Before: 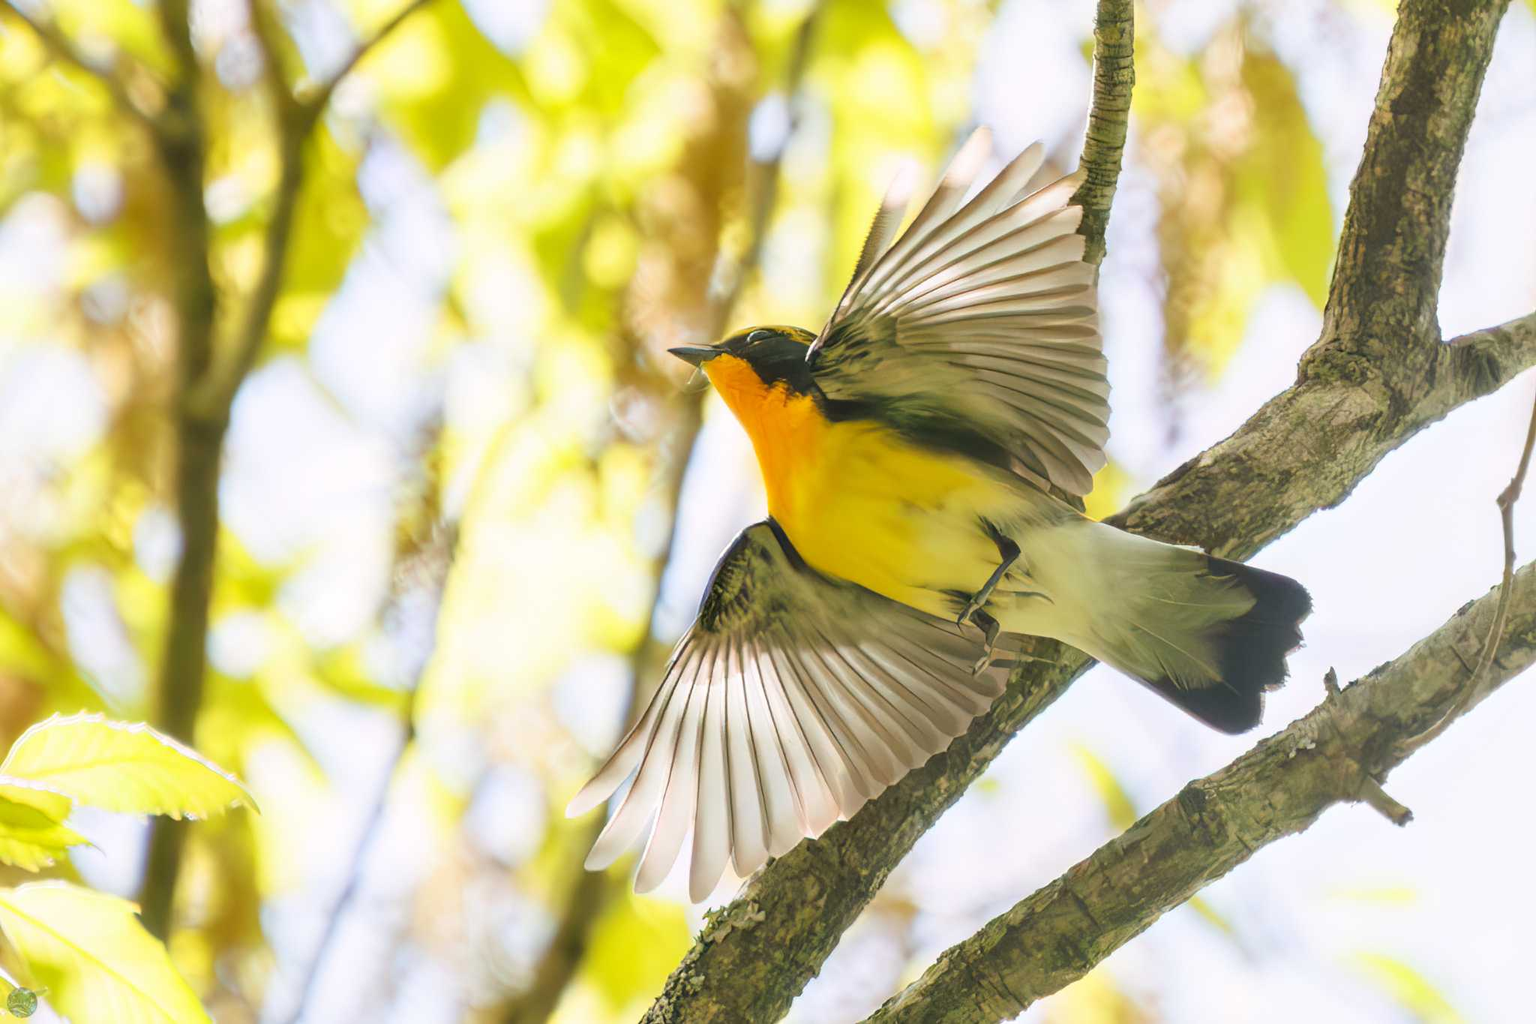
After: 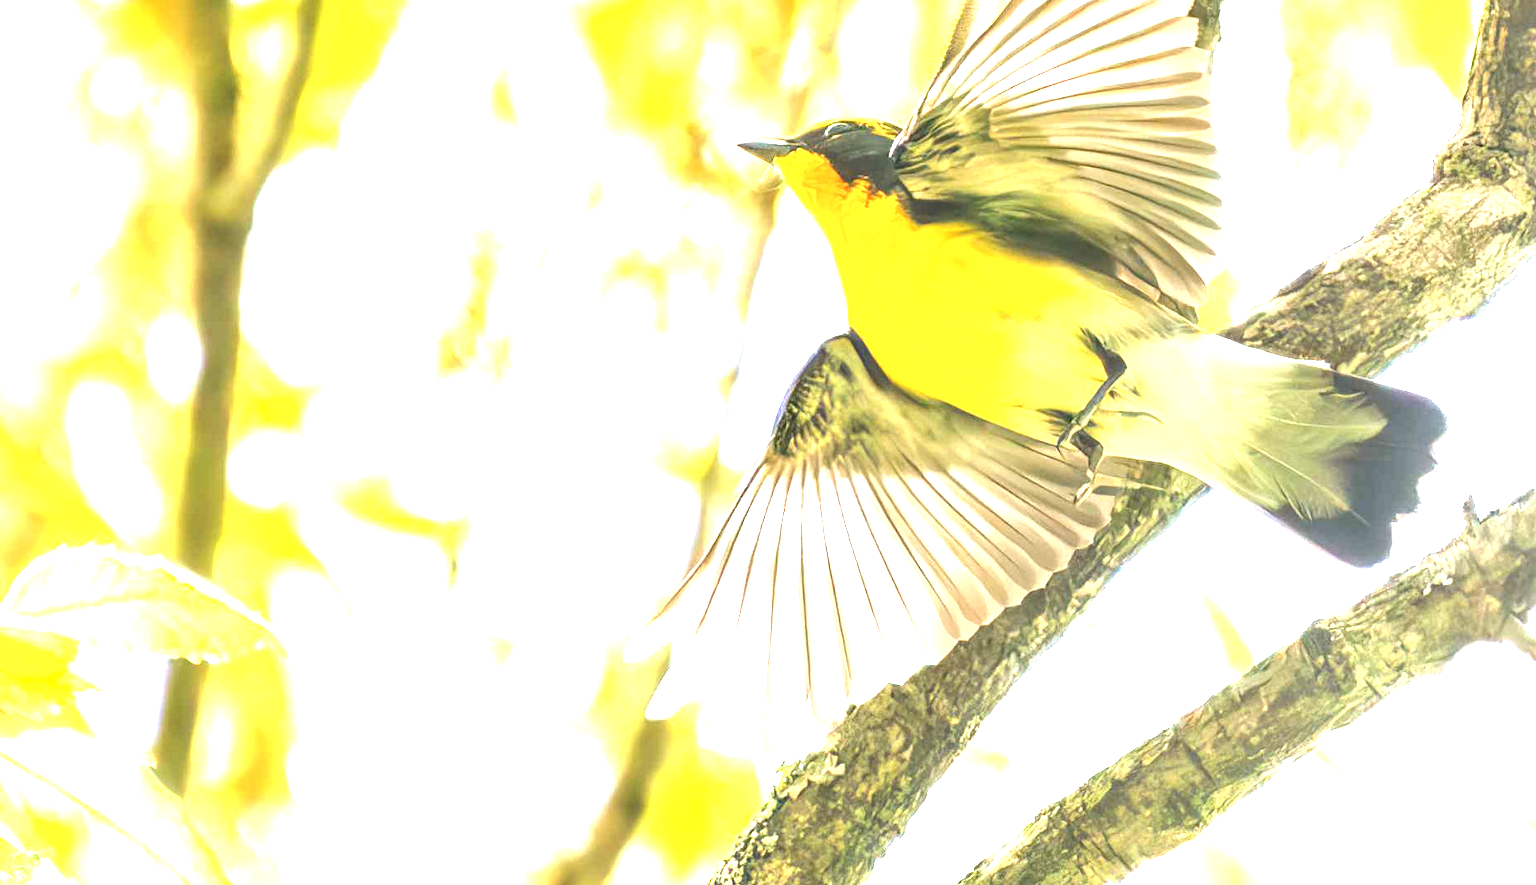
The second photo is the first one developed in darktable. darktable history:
local contrast: detail 130%
crop: top 21.415%, right 9.378%, bottom 0.253%
exposure: black level correction 0, exposure 1.693 EV, compensate highlight preservation false
